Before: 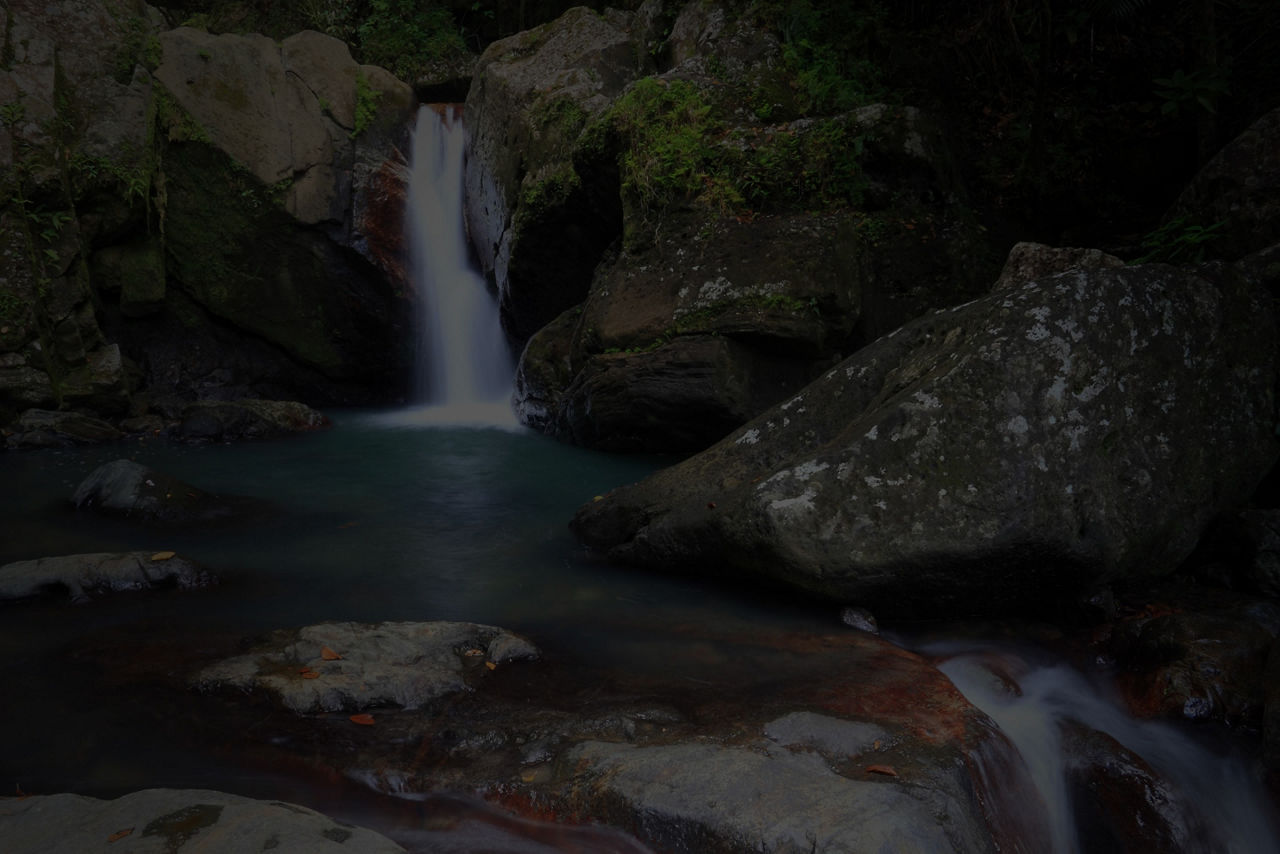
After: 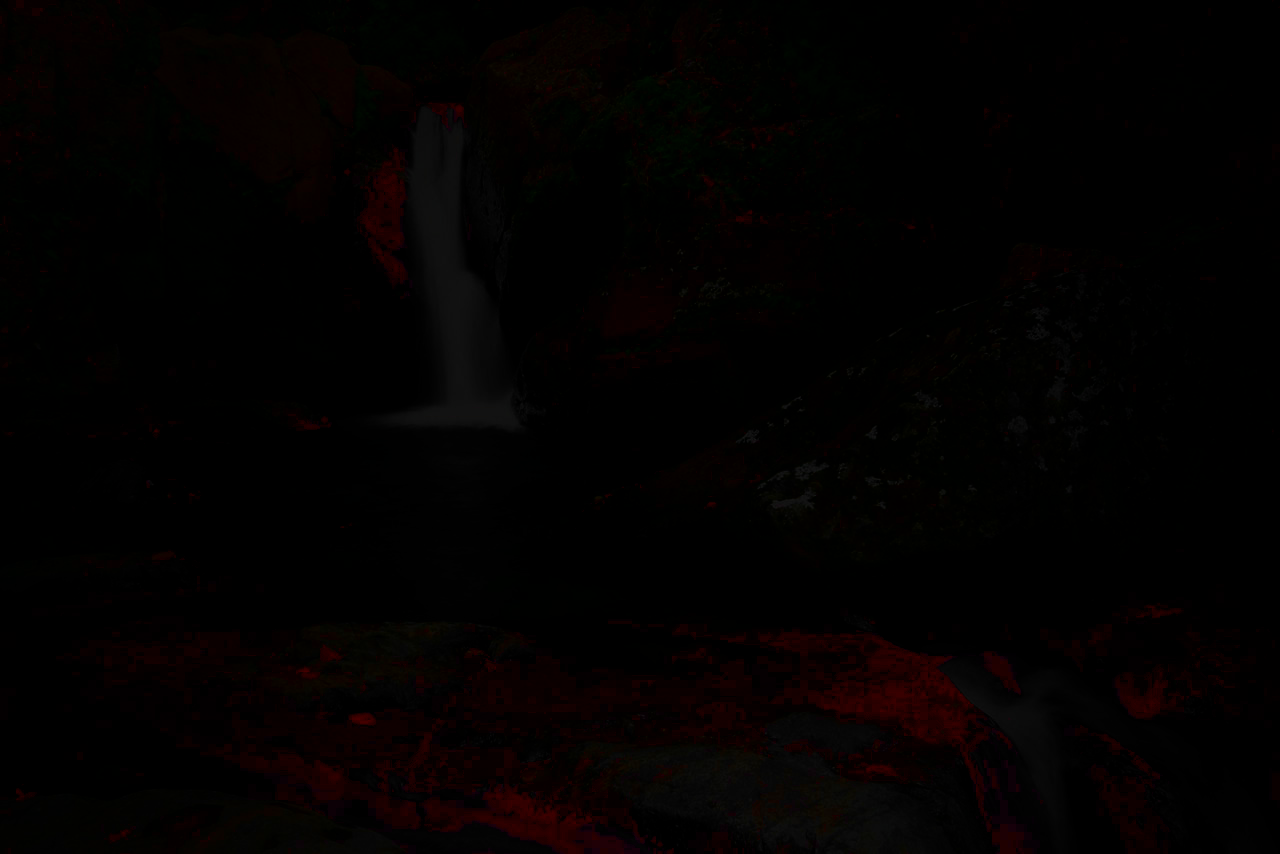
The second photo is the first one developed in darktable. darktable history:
color zones: curves: ch1 [(0, 0.831) (0.08, 0.771) (0.157, 0.268) (0.241, 0.207) (0.562, -0.005) (0.714, -0.013) (0.876, 0.01) (1, 0.831)]
contrast brightness saturation: brightness -0.987, saturation 0.982
